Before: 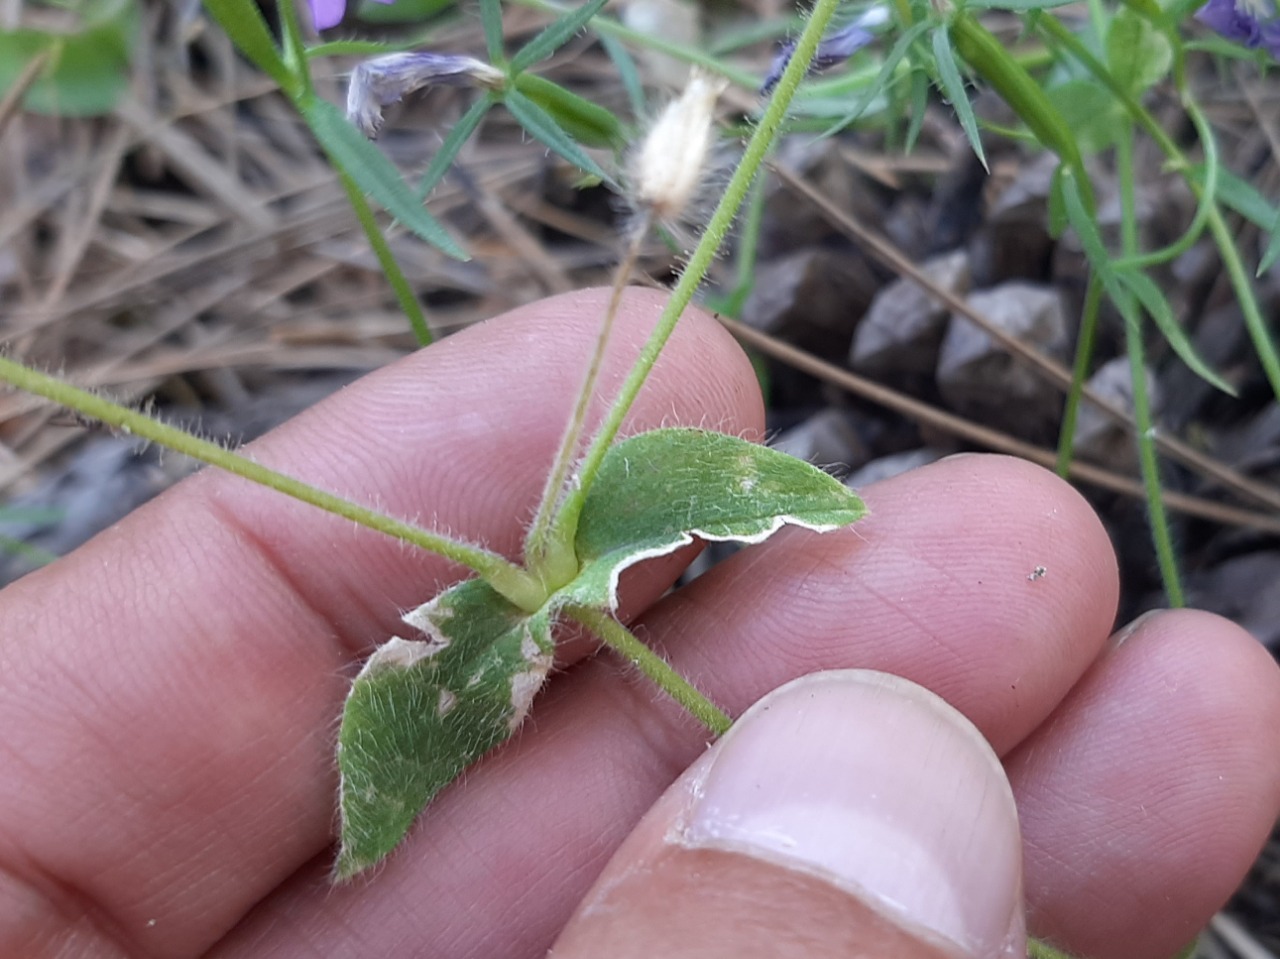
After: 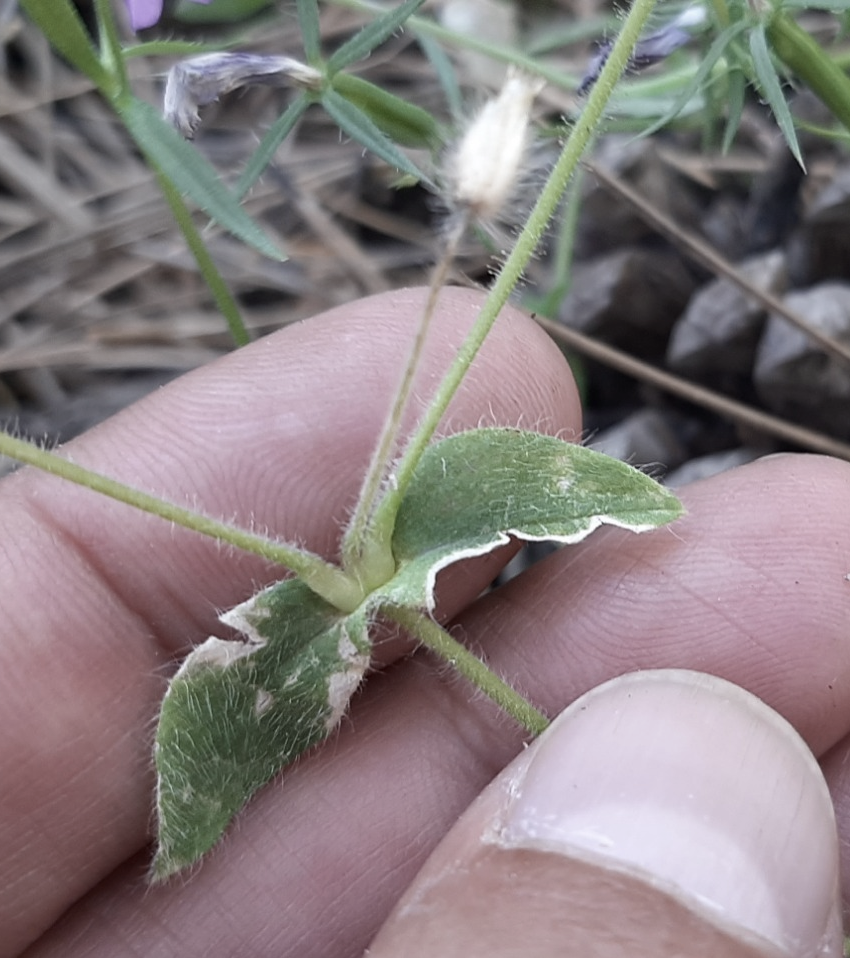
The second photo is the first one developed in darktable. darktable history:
contrast brightness saturation: contrast 0.096, saturation -0.364
crop and rotate: left 14.315%, right 19.271%
